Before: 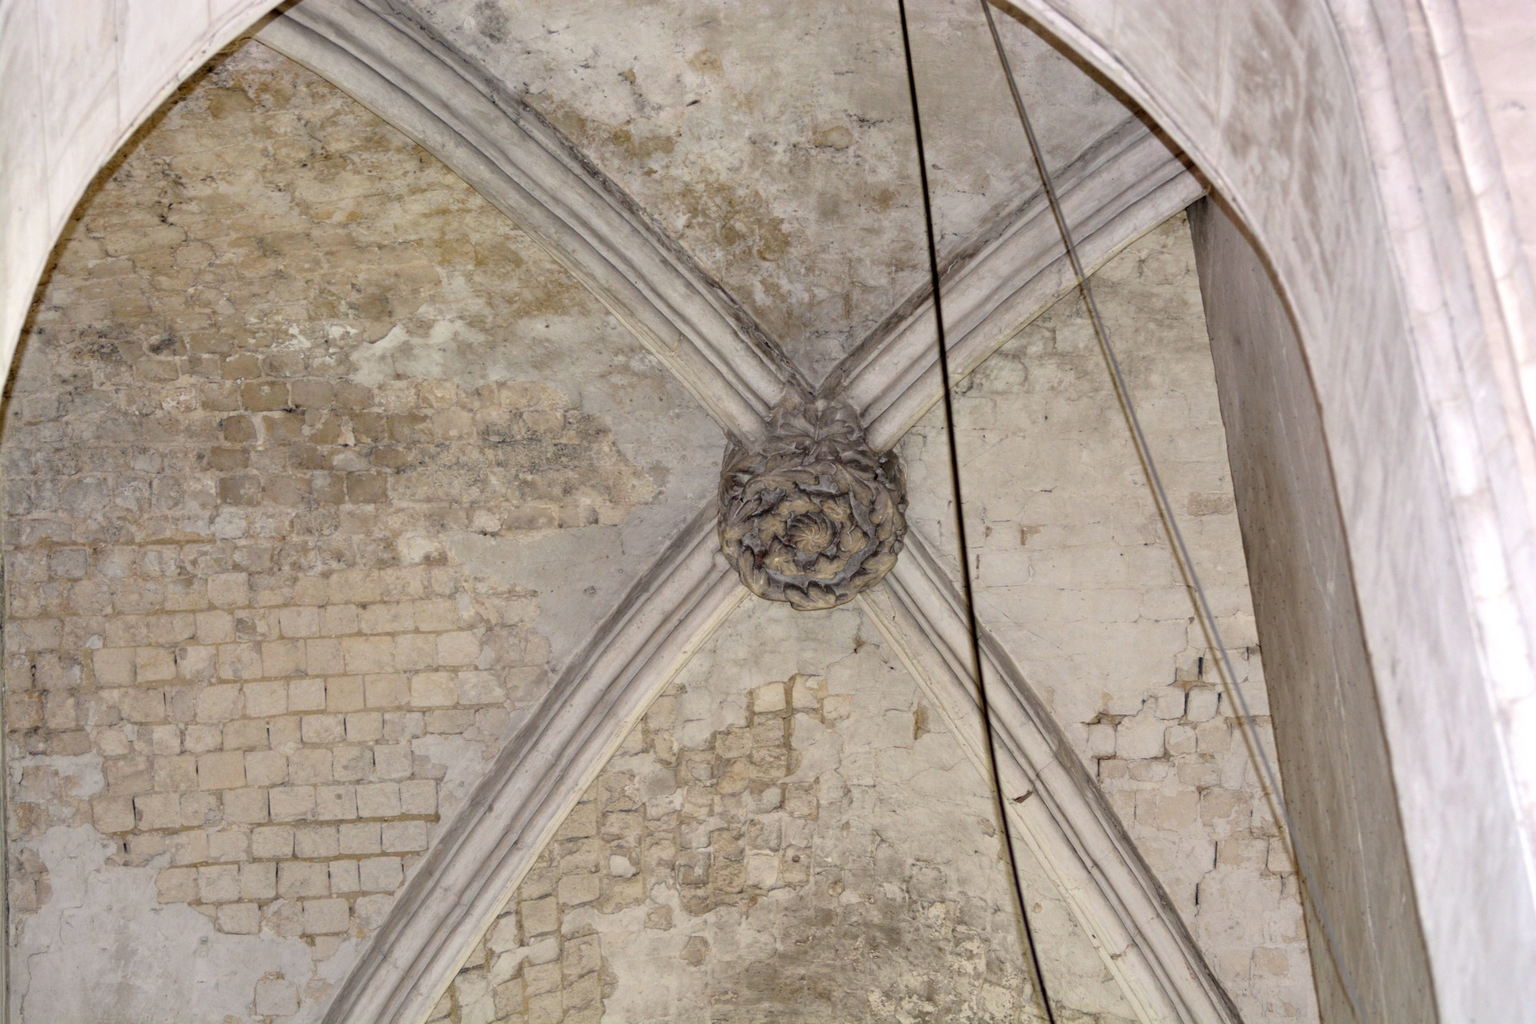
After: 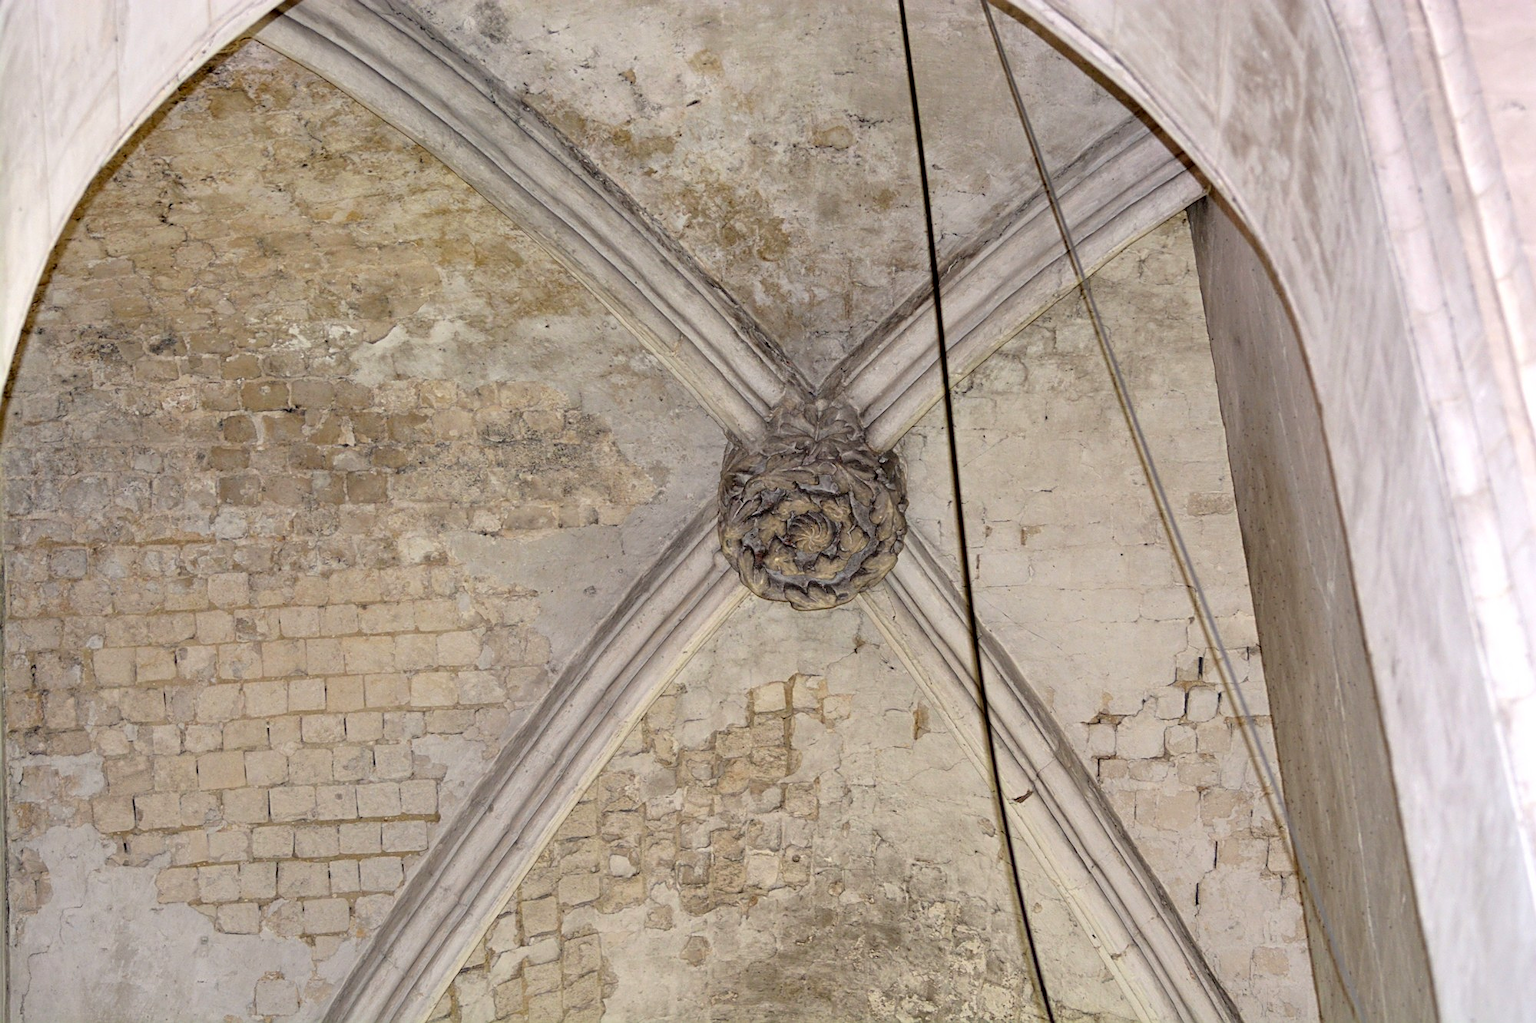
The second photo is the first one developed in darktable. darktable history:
sharpen: on, module defaults
contrast brightness saturation: contrast 0.043, saturation 0.152
